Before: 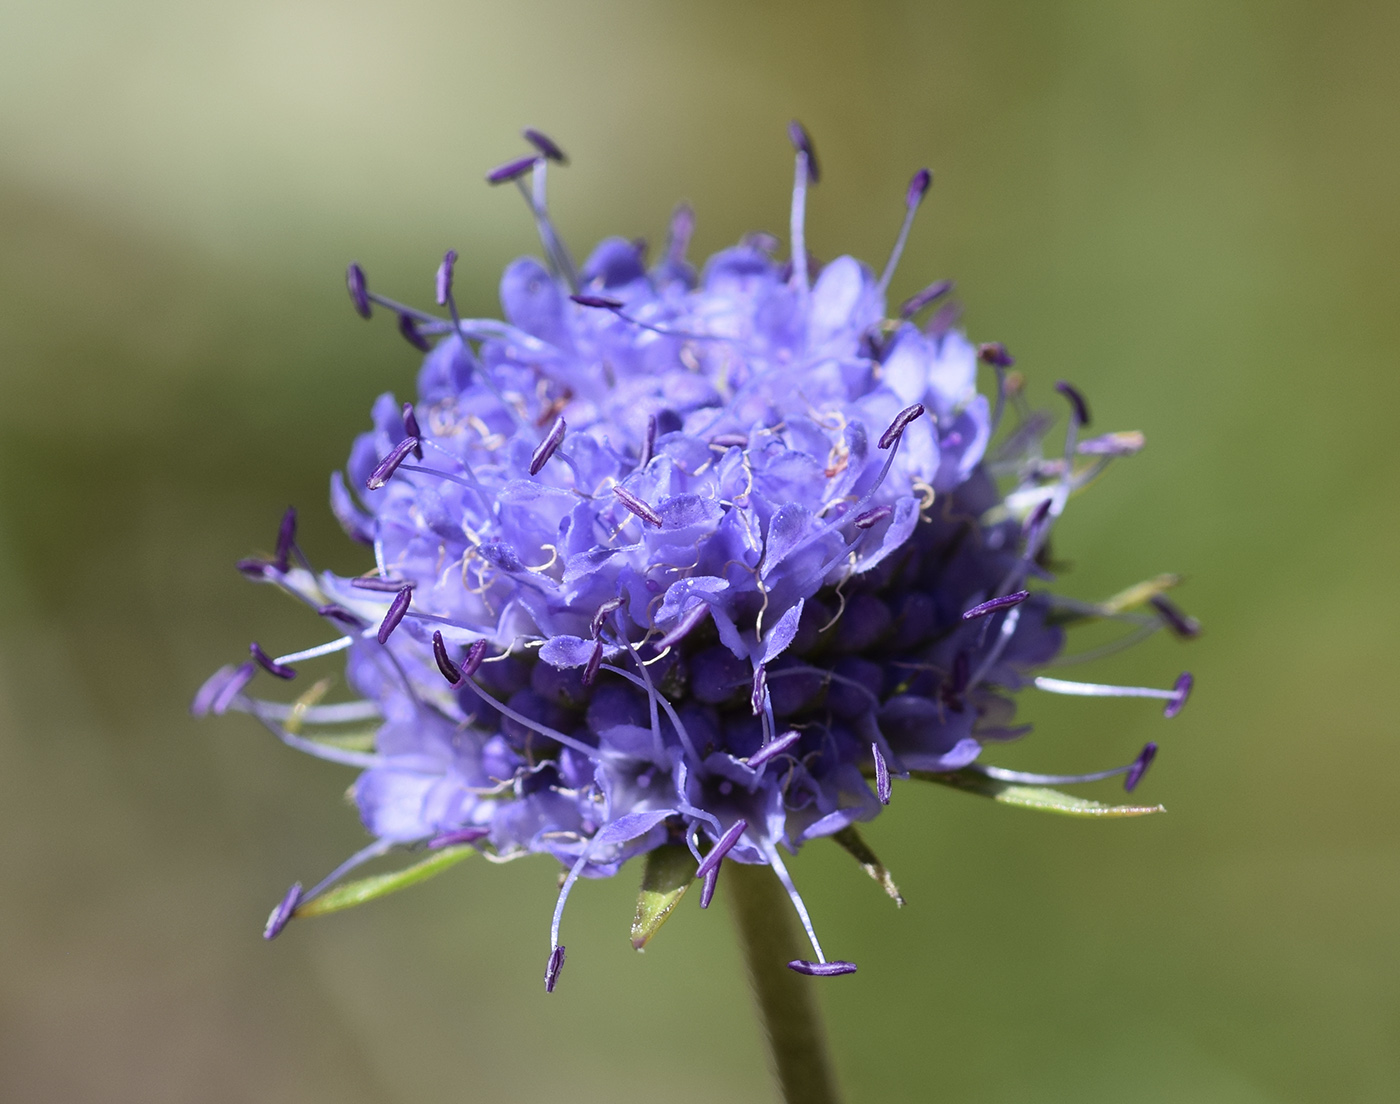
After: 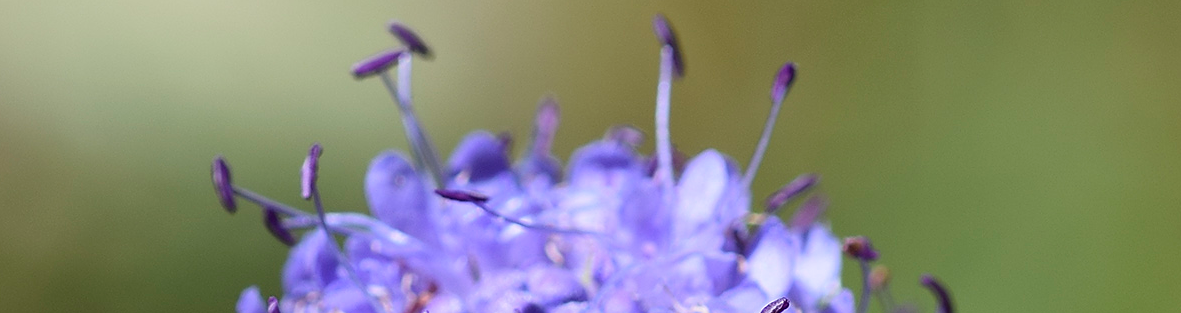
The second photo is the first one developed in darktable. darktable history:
crop and rotate: left 9.7%, top 9.655%, right 5.904%, bottom 61.96%
sharpen: radius 1.019
tone equalizer: on, module defaults
